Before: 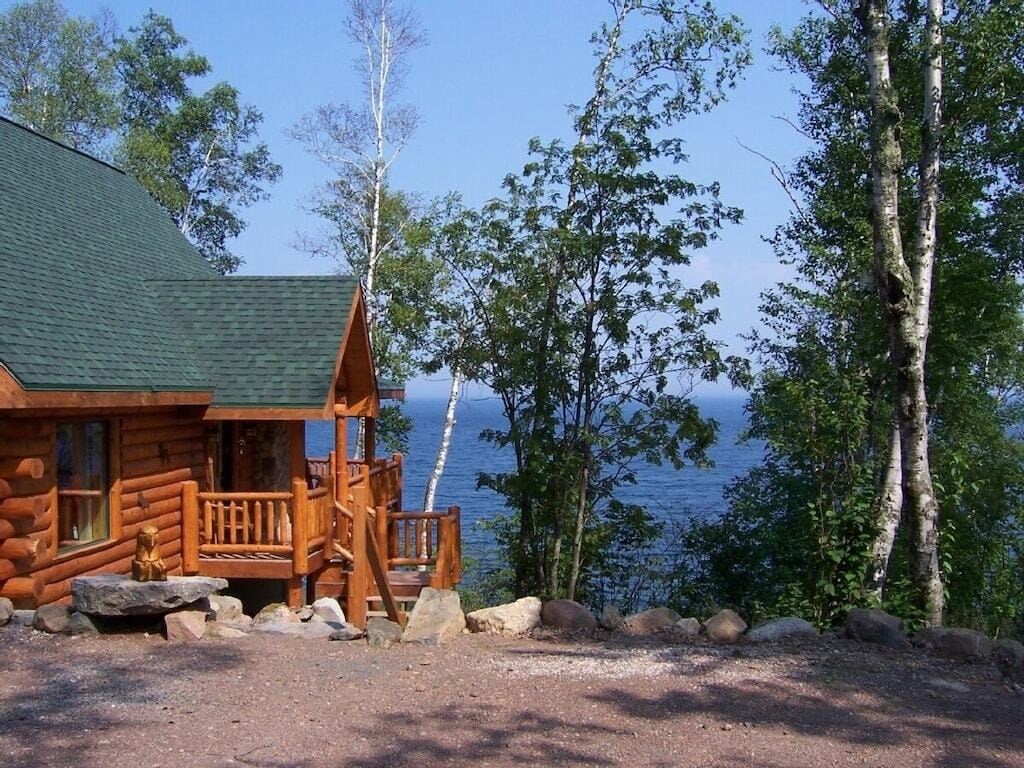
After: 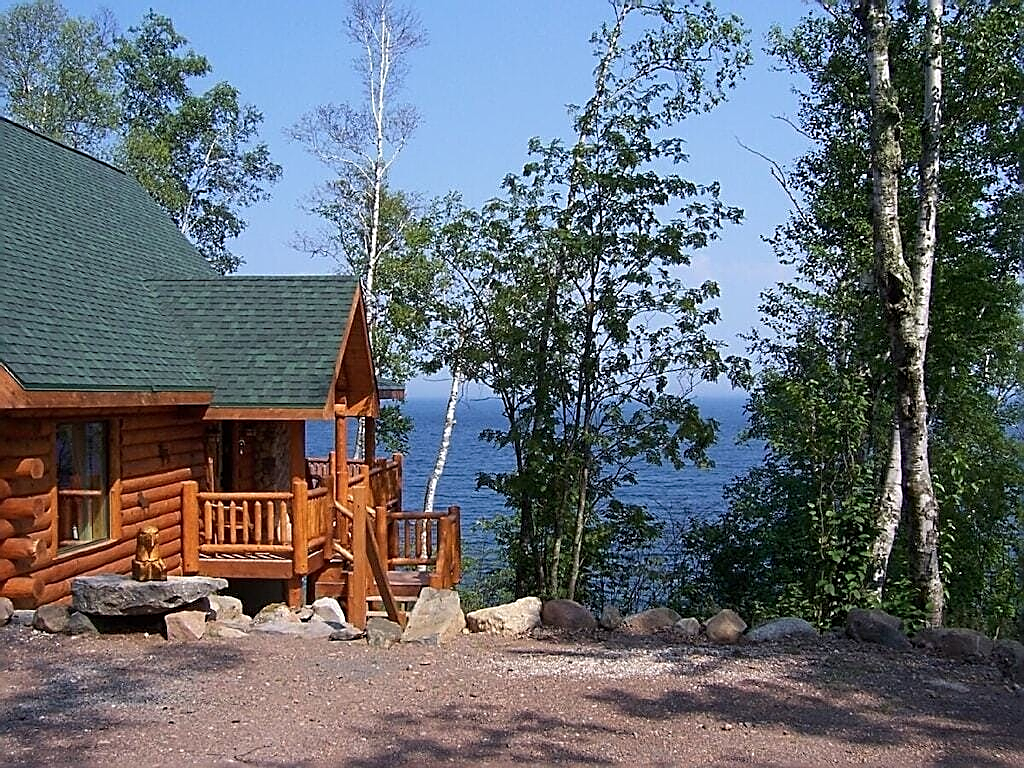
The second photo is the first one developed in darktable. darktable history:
sharpen: amount 1.016
